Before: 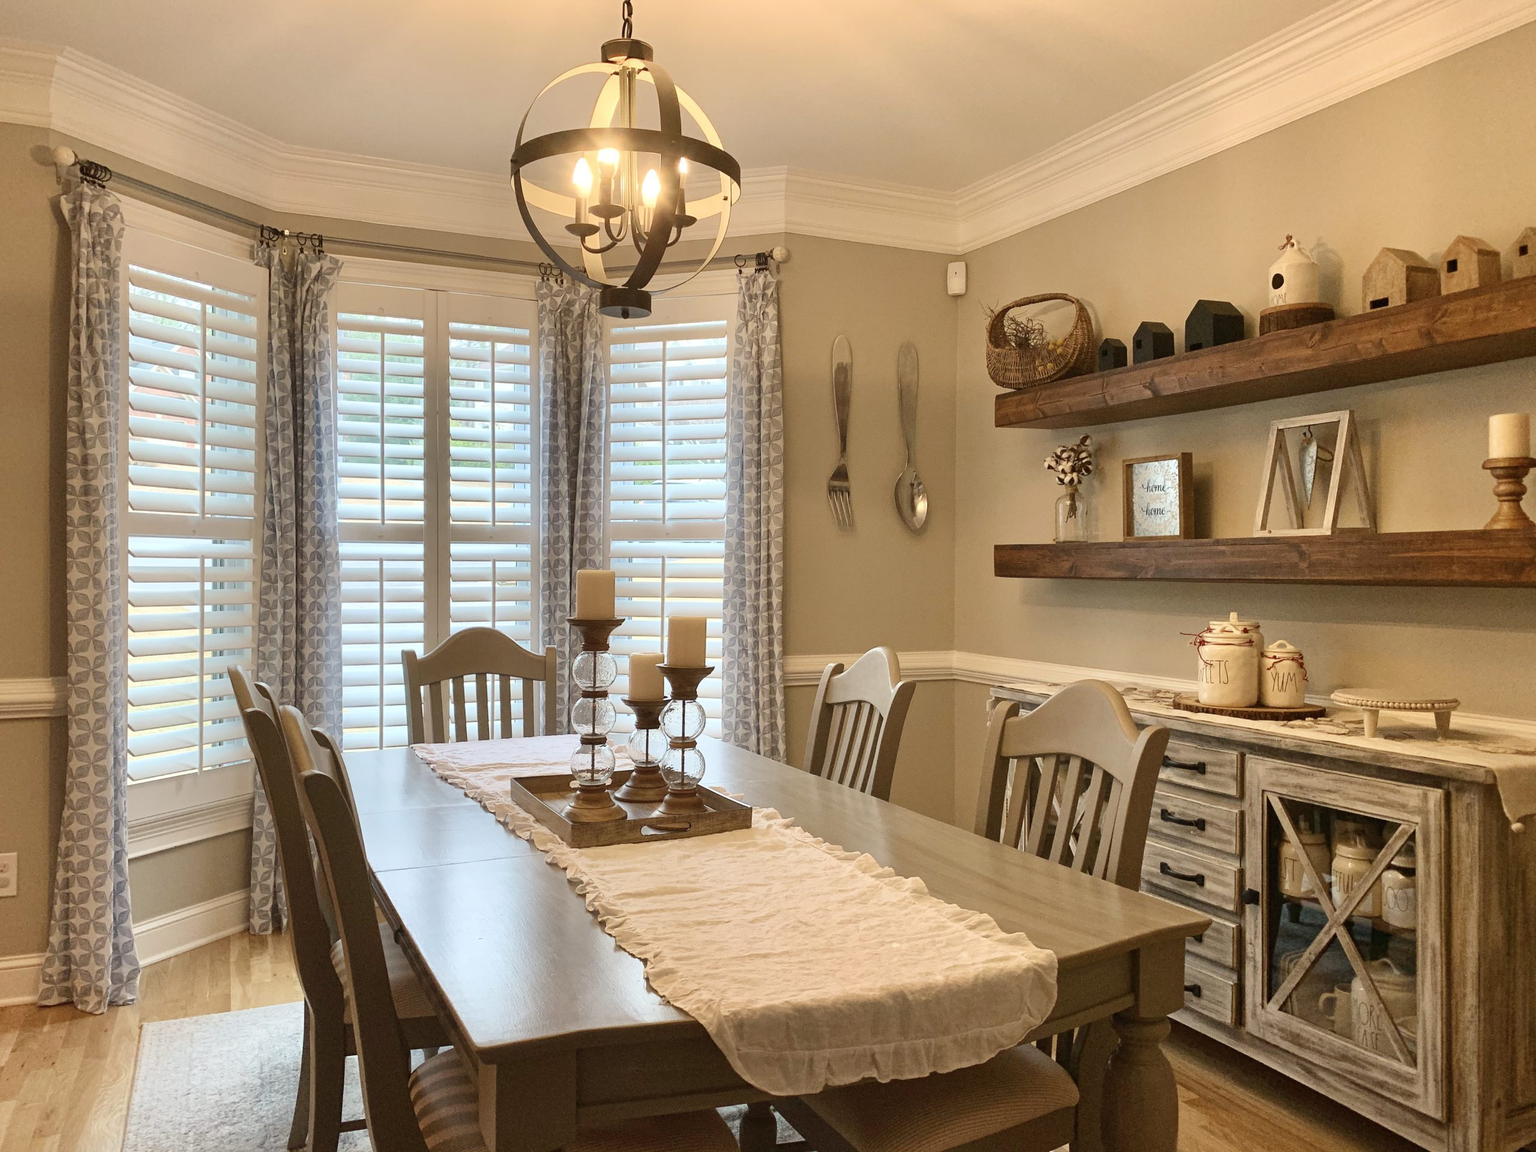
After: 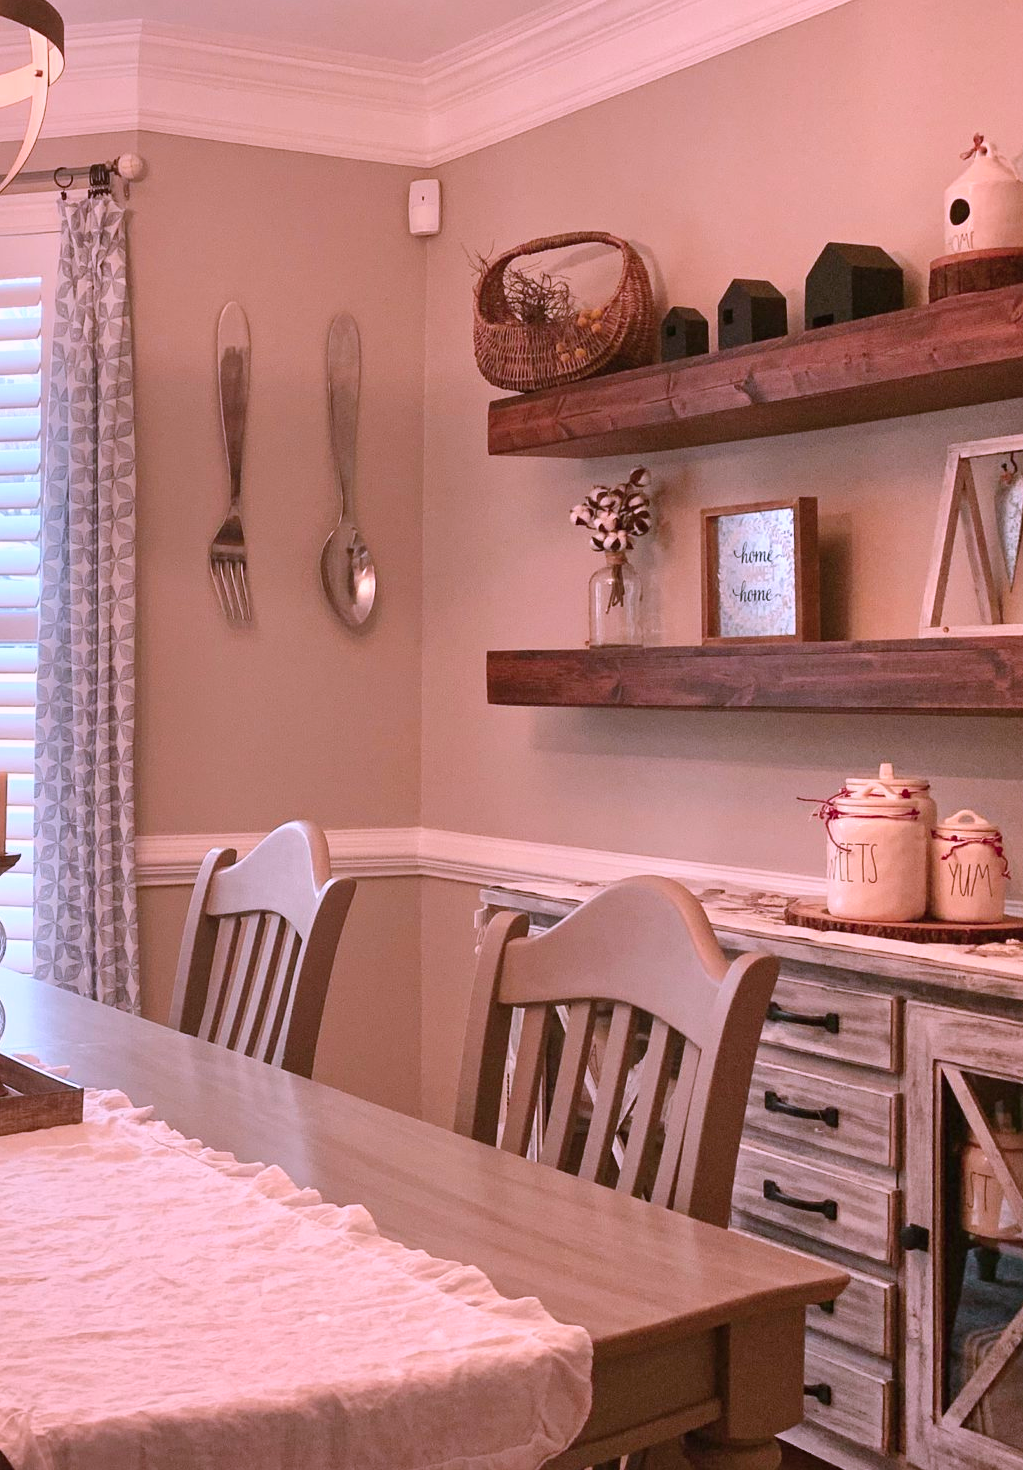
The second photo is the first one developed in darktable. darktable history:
color correction: highlights a* 15.03, highlights b* -25.07
color zones: curves: ch1 [(0.239, 0.552) (0.75, 0.5)]; ch2 [(0.25, 0.462) (0.749, 0.457)], mix 25.94%
crop: left 45.721%, top 13.393%, right 14.118%, bottom 10.01%
